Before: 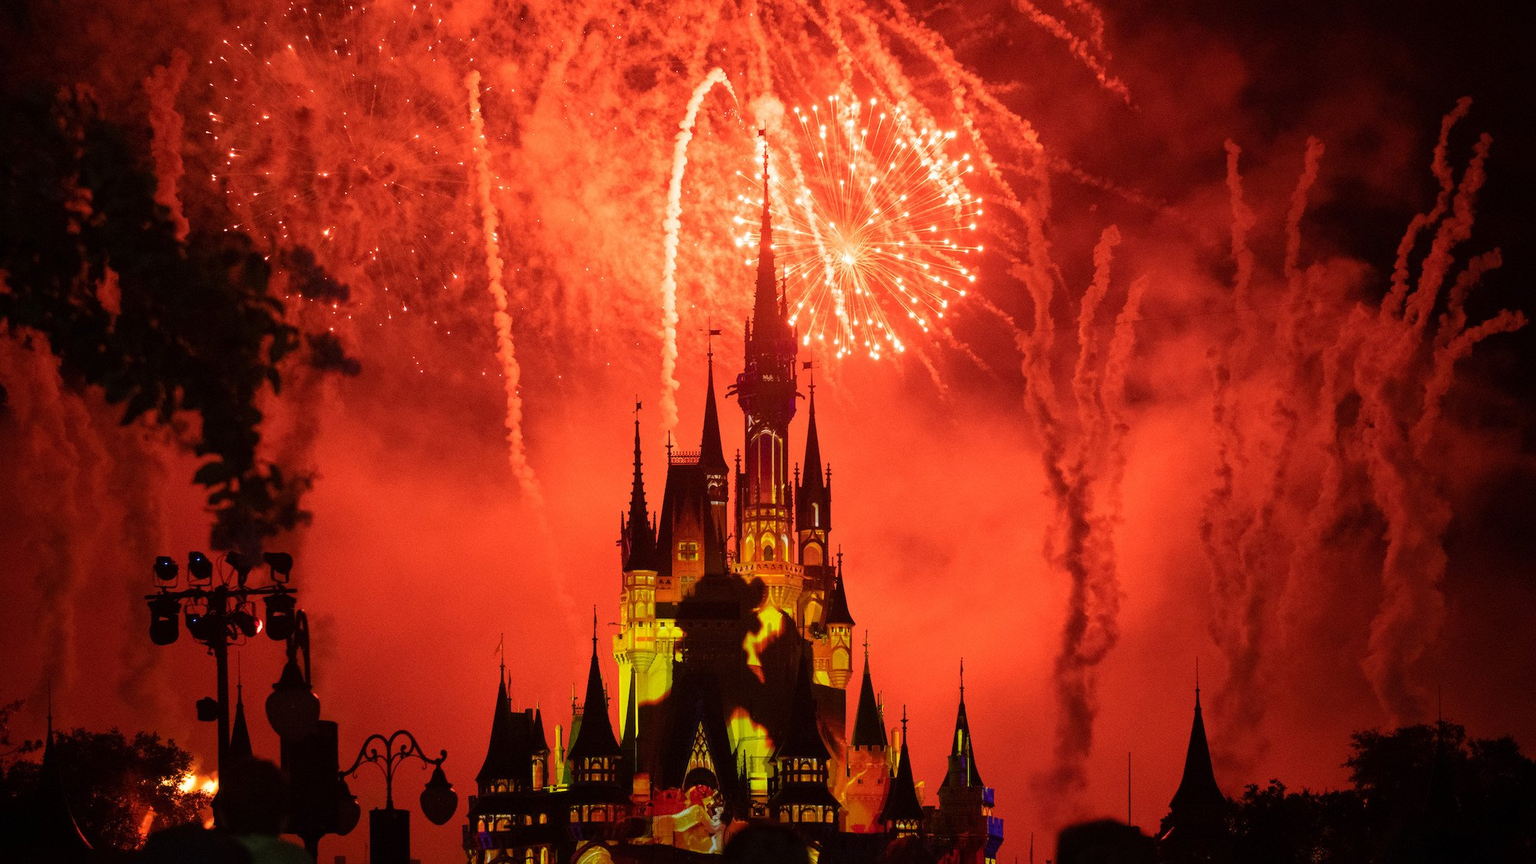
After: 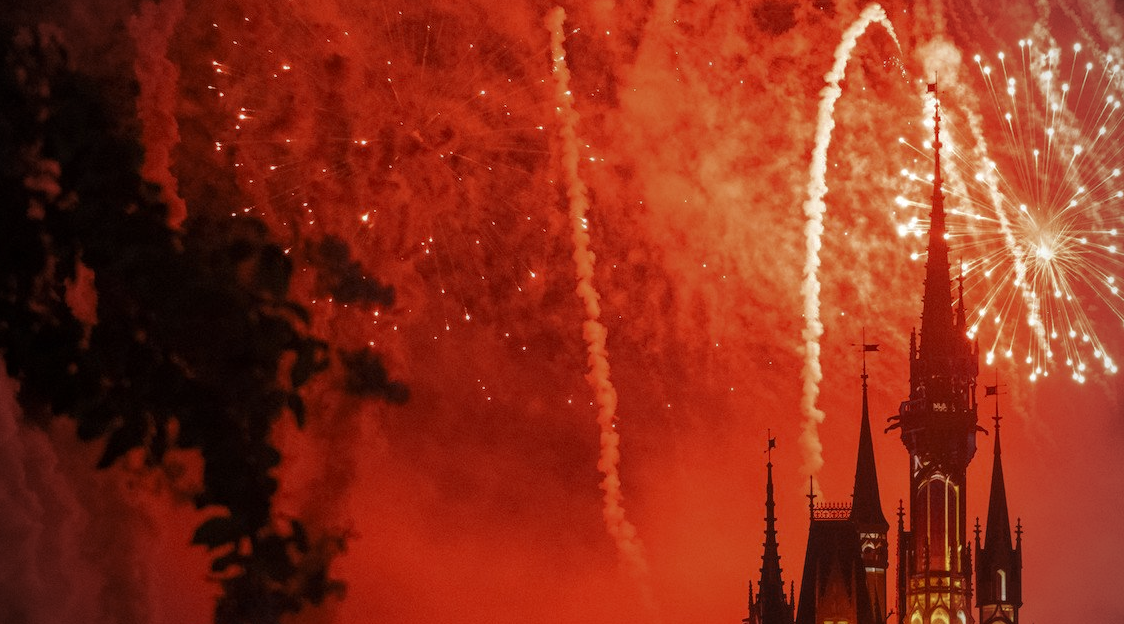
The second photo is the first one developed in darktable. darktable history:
crop and rotate: left 3.045%, top 7.603%, right 40.738%, bottom 36.847%
local contrast: detail 109%
vignetting: on, module defaults
color zones: curves: ch0 [(0, 0.5) (0.125, 0.4) (0.25, 0.5) (0.375, 0.4) (0.5, 0.4) (0.625, 0.6) (0.75, 0.6) (0.875, 0.5)]; ch1 [(0, 0.35) (0.125, 0.45) (0.25, 0.35) (0.375, 0.35) (0.5, 0.35) (0.625, 0.35) (0.75, 0.45) (0.875, 0.35)]; ch2 [(0, 0.6) (0.125, 0.5) (0.25, 0.5) (0.375, 0.6) (0.5, 0.6) (0.625, 0.5) (0.75, 0.5) (0.875, 0.5)]
